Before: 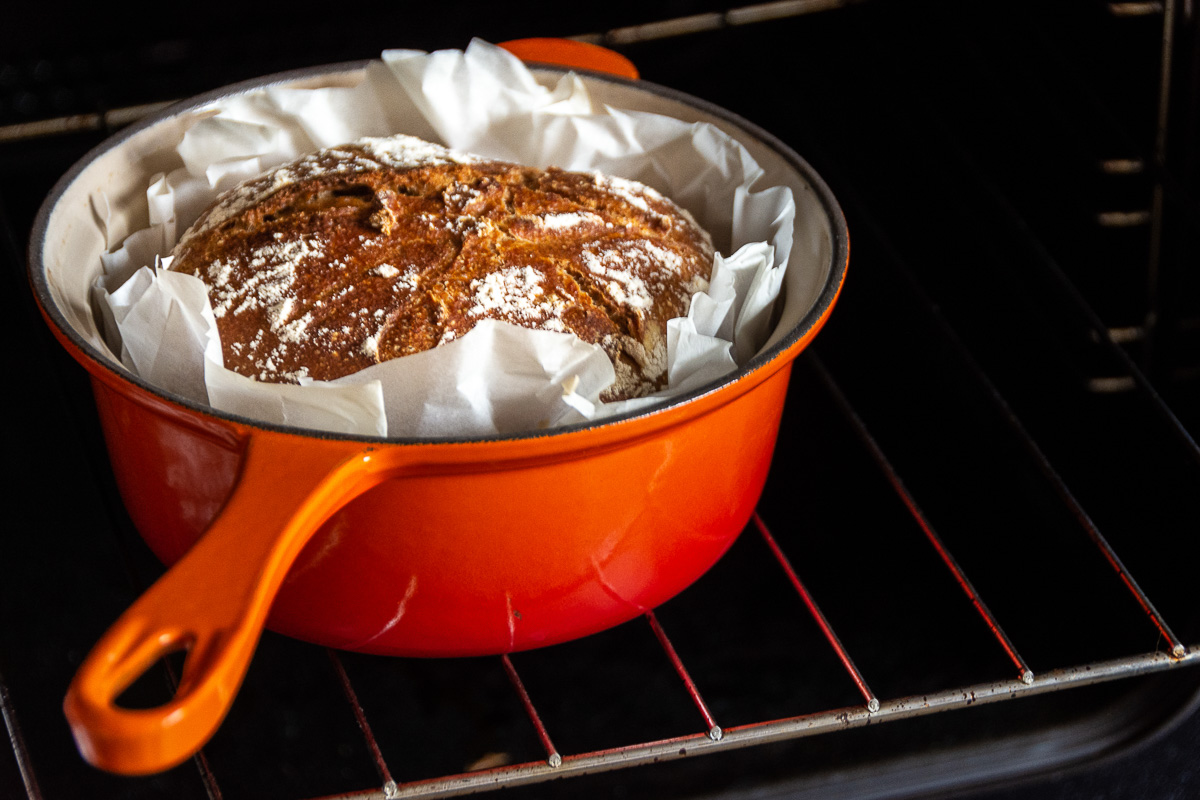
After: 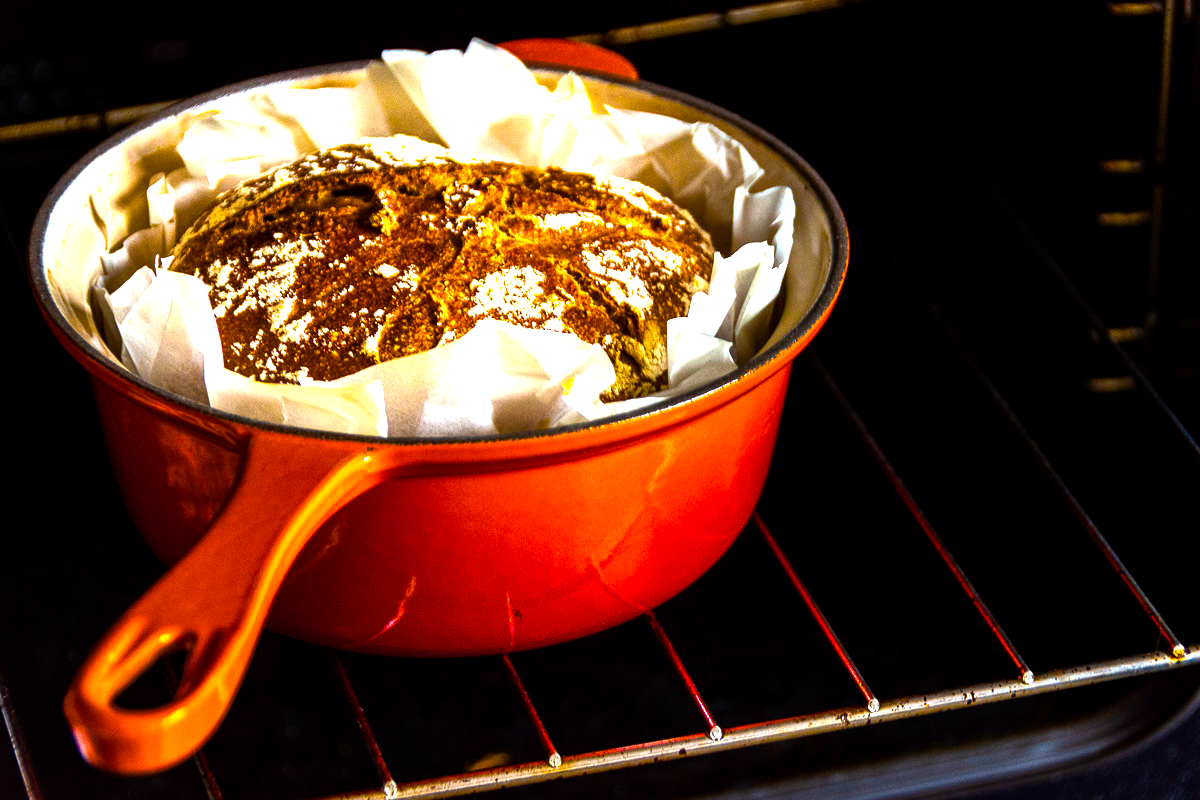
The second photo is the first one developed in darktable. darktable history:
local contrast: highlights 100%, shadows 100%, detail 120%, midtone range 0.2
tone equalizer: -8 EV -0.417 EV, -7 EV -0.389 EV, -6 EV -0.333 EV, -5 EV -0.222 EV, -3 EV 0.222 EV, -2 EV 0.333 EV, -1 EV 0.389 EV, +0 EV 0.417 EV, edges refinement/feathering 500, mask exposure compensation -1.57 EV, preserve details no
contrast brightness saturation: contrast 0.07
color balance rgb: linear chroma grading › global chroma 20%, perceptual saturation grading › global saturation 65%, perceptual saturation grading › highlights 50%, perceptual saturation grading › shadows 30%, perceptual brilliance grading › global brilliance 12%, perceptual brilliance grading › highlights 15%, global vibrance 20%
